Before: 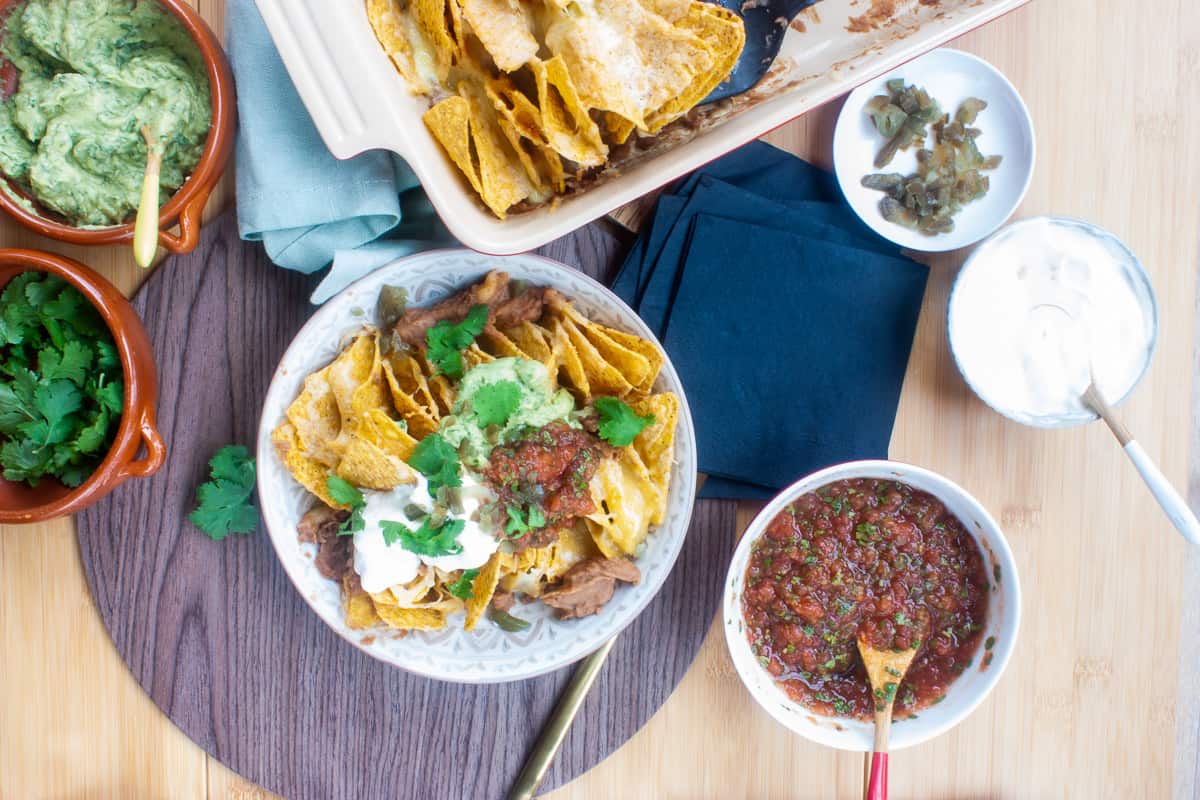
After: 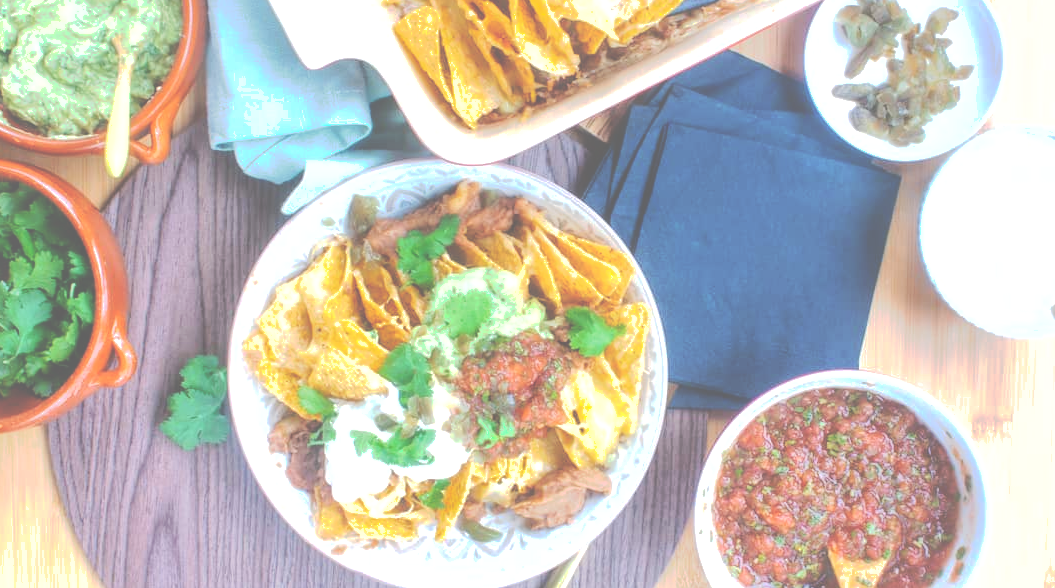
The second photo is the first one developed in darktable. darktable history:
global tonemap: drago (0.7, 100)
local contrast: on, module defaults
tone curve: curves: ch0 [(0, 0) (0.003, 0.264) (0.011, 0.264) (0.025, 0.265) (0.044, 0.269) (0.069, 0.273) (0.1, 0.28) (0.136, 0.292) (0.177, 0.309) (0.224, 0.336) (0.277, 0.371) (0.335, 0.412) (0.399, 0.469) (0.468, 0.533) (0.543, 0.595) (0.623, 0.66) (0.709, 0.73) (0.801, 0.8) (0.898, 0.854) (1, 1)], preserve colors none
shadows and highlights: on, module defaults
crop and rotate: left 2.425%, top 11.305%, right 9.6%, bottom 15.08%
exposure: black level correction 0, exposure 0.6 EV, compensate highlight preservation false
